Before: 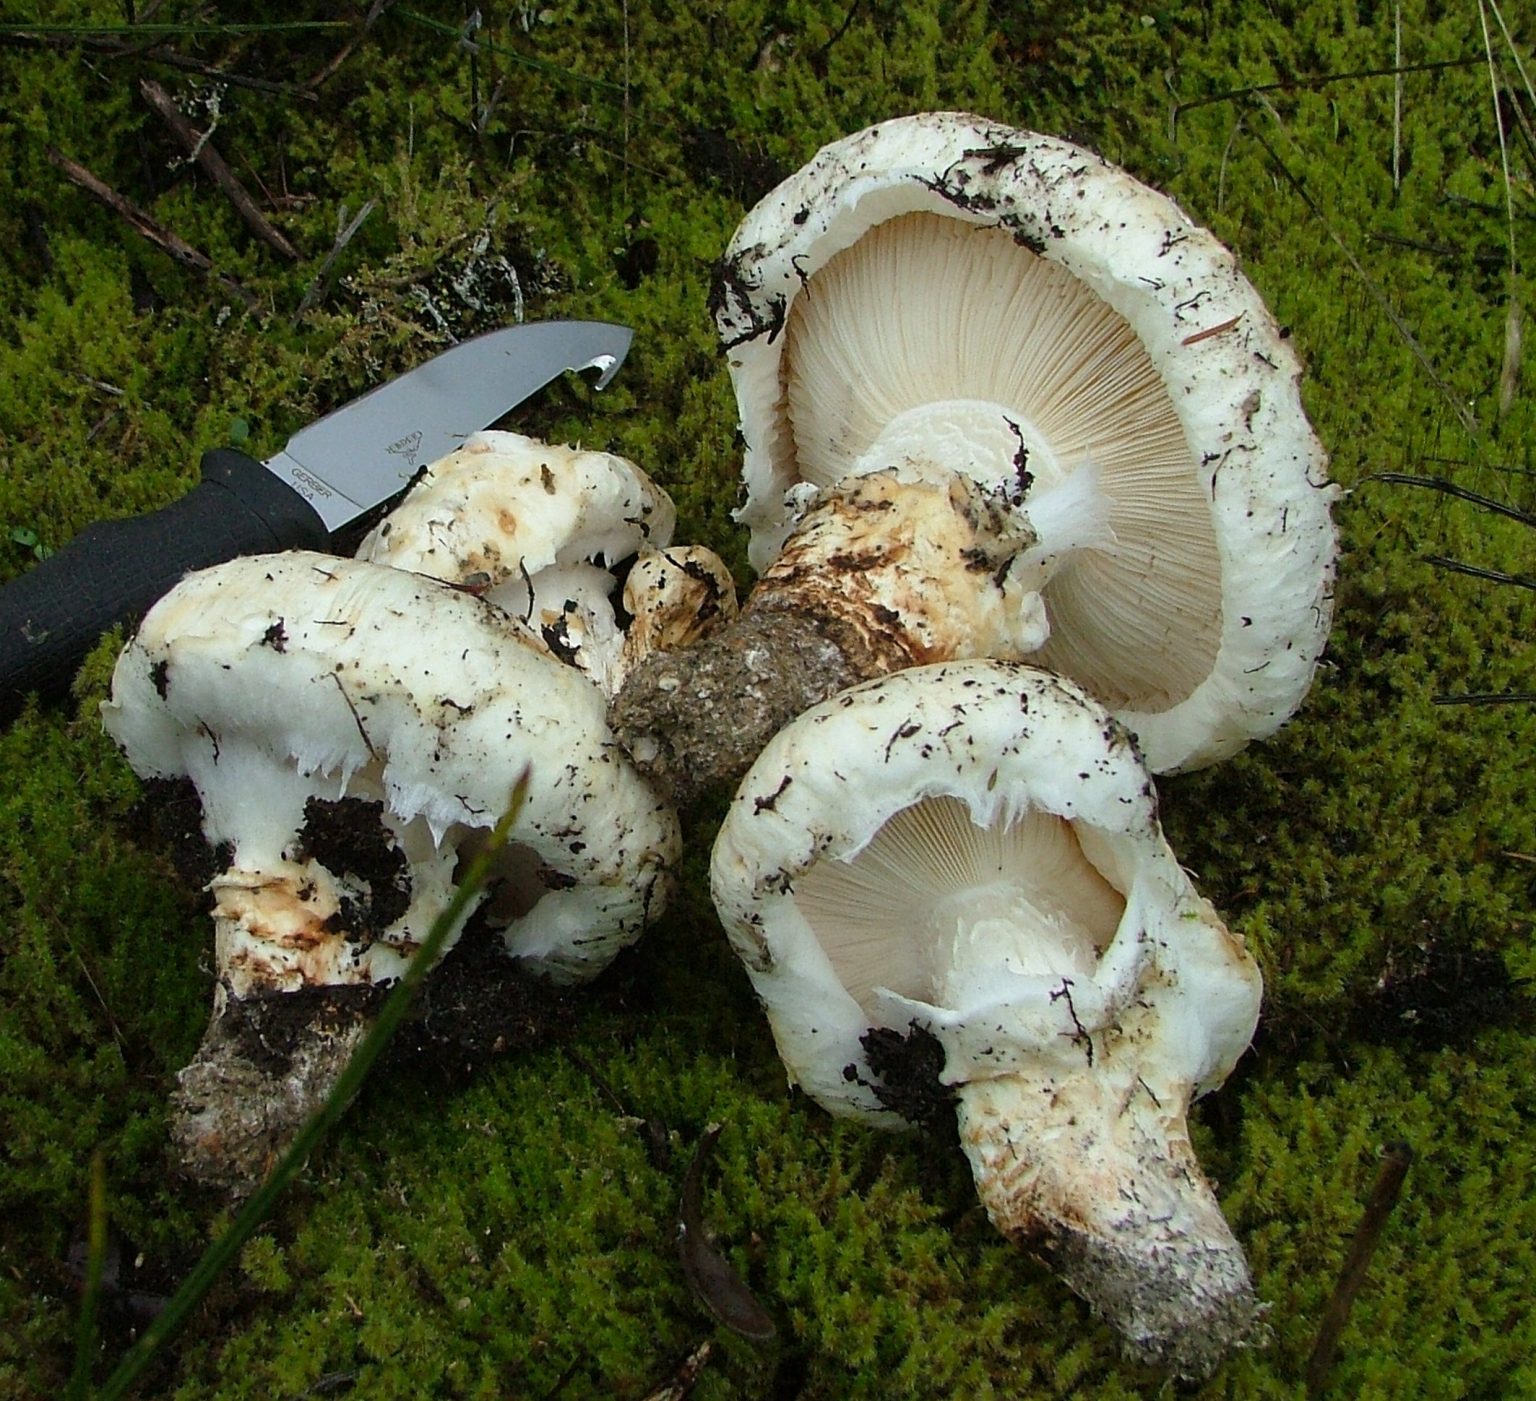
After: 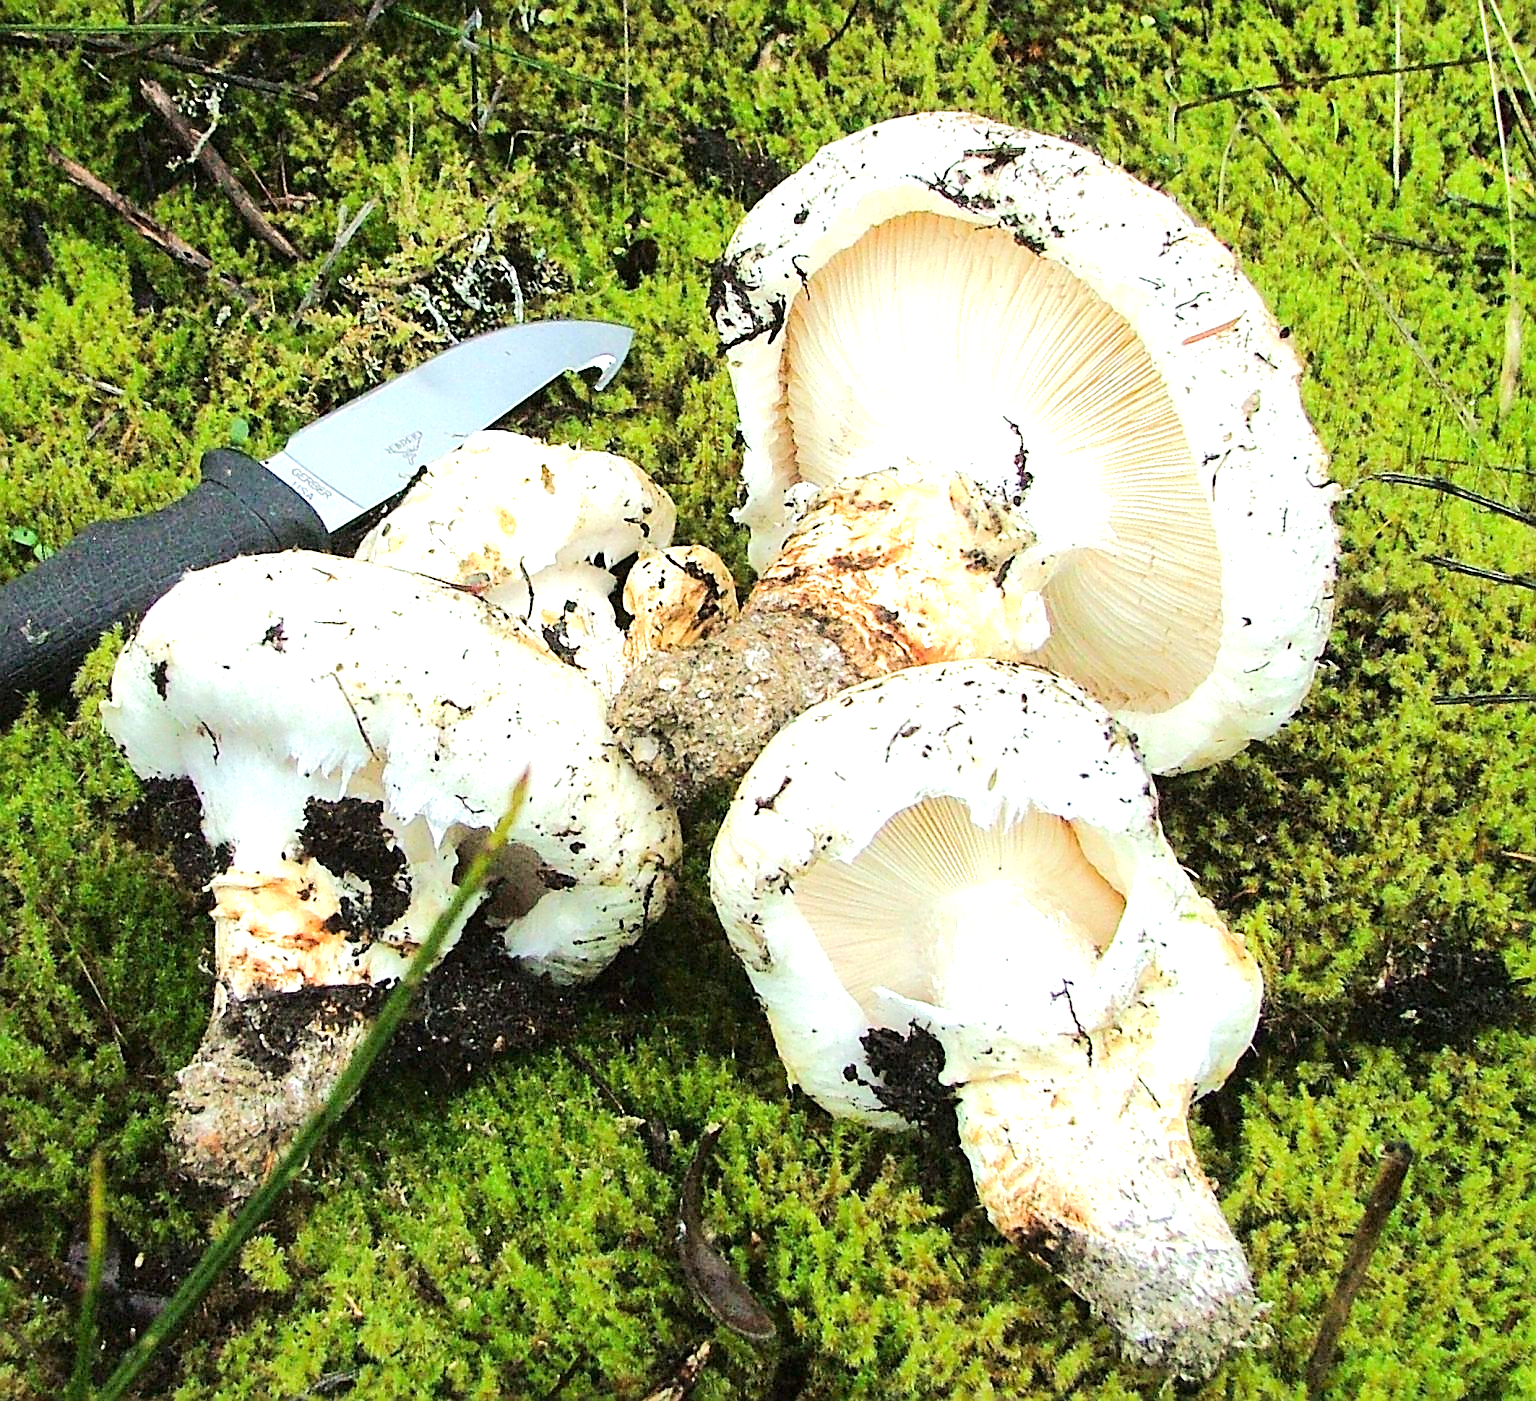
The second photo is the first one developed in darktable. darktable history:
sharpen: on, module defaults
exposure: black level correction 0, exposure 1.462 EV, compensate highlight preservation false
tone equalizer: -7 EV 0.161 EV, -6 EV 0.601 EV, -5 EV 1.12 EV, -4 EV 1.31 EV, -3 EV 1.13 EV, -2 EV 0.6 EV, -1 EV 0.162 EV, edges refinement/feathering 500, mask exposure compensation -1.57 EV, preserve details no
